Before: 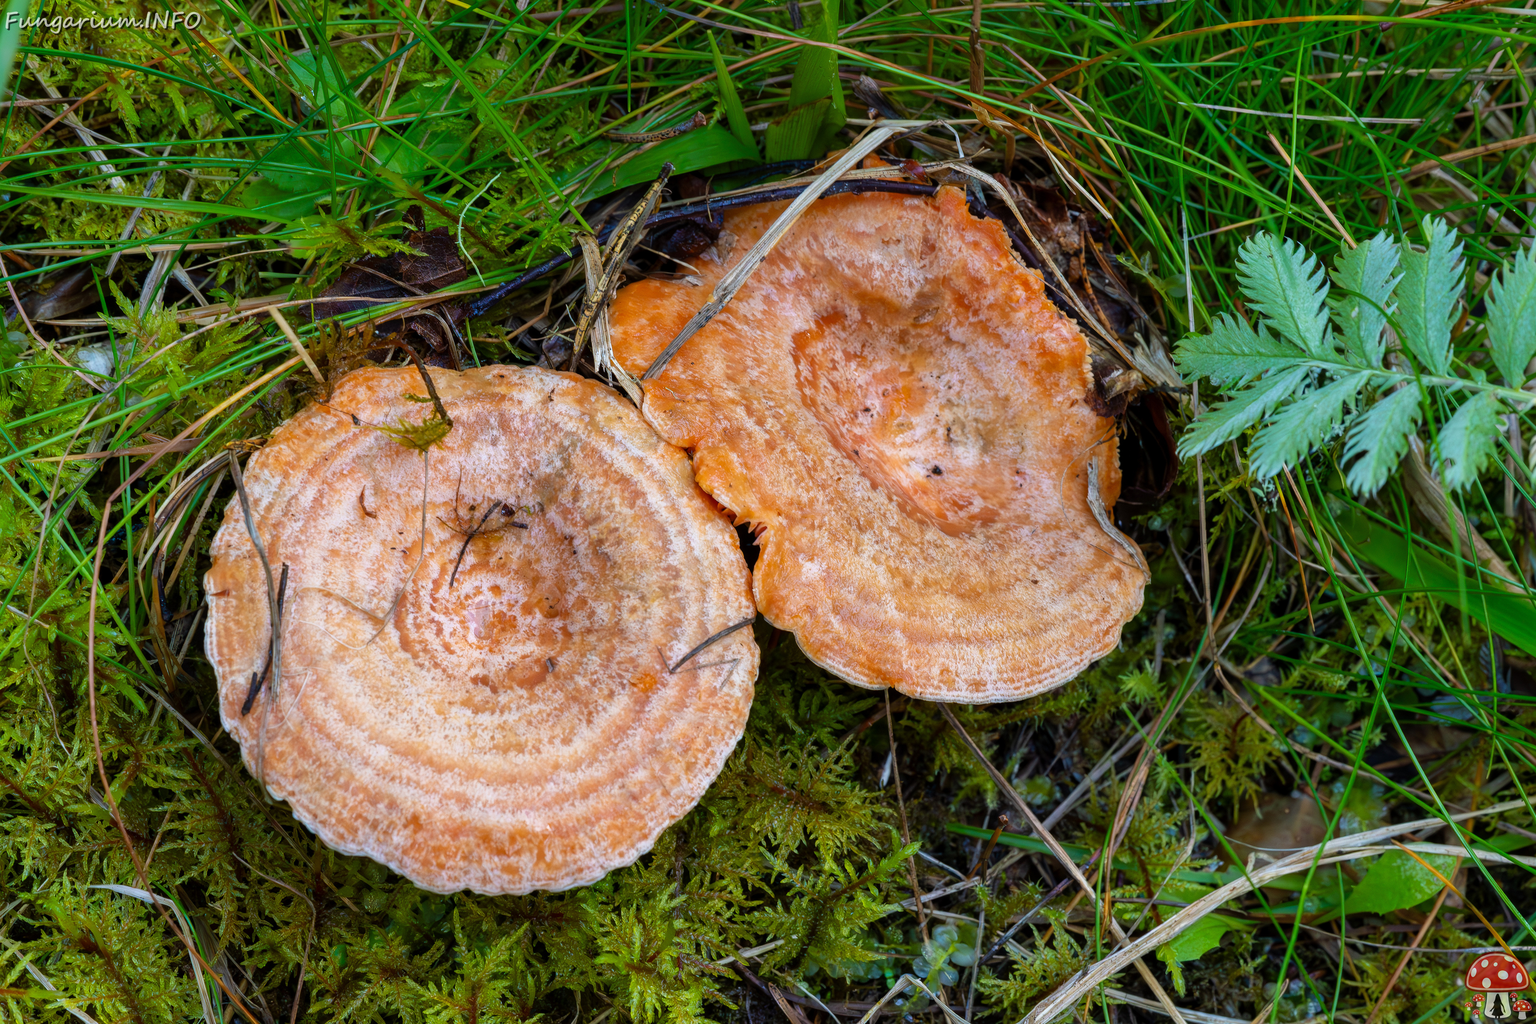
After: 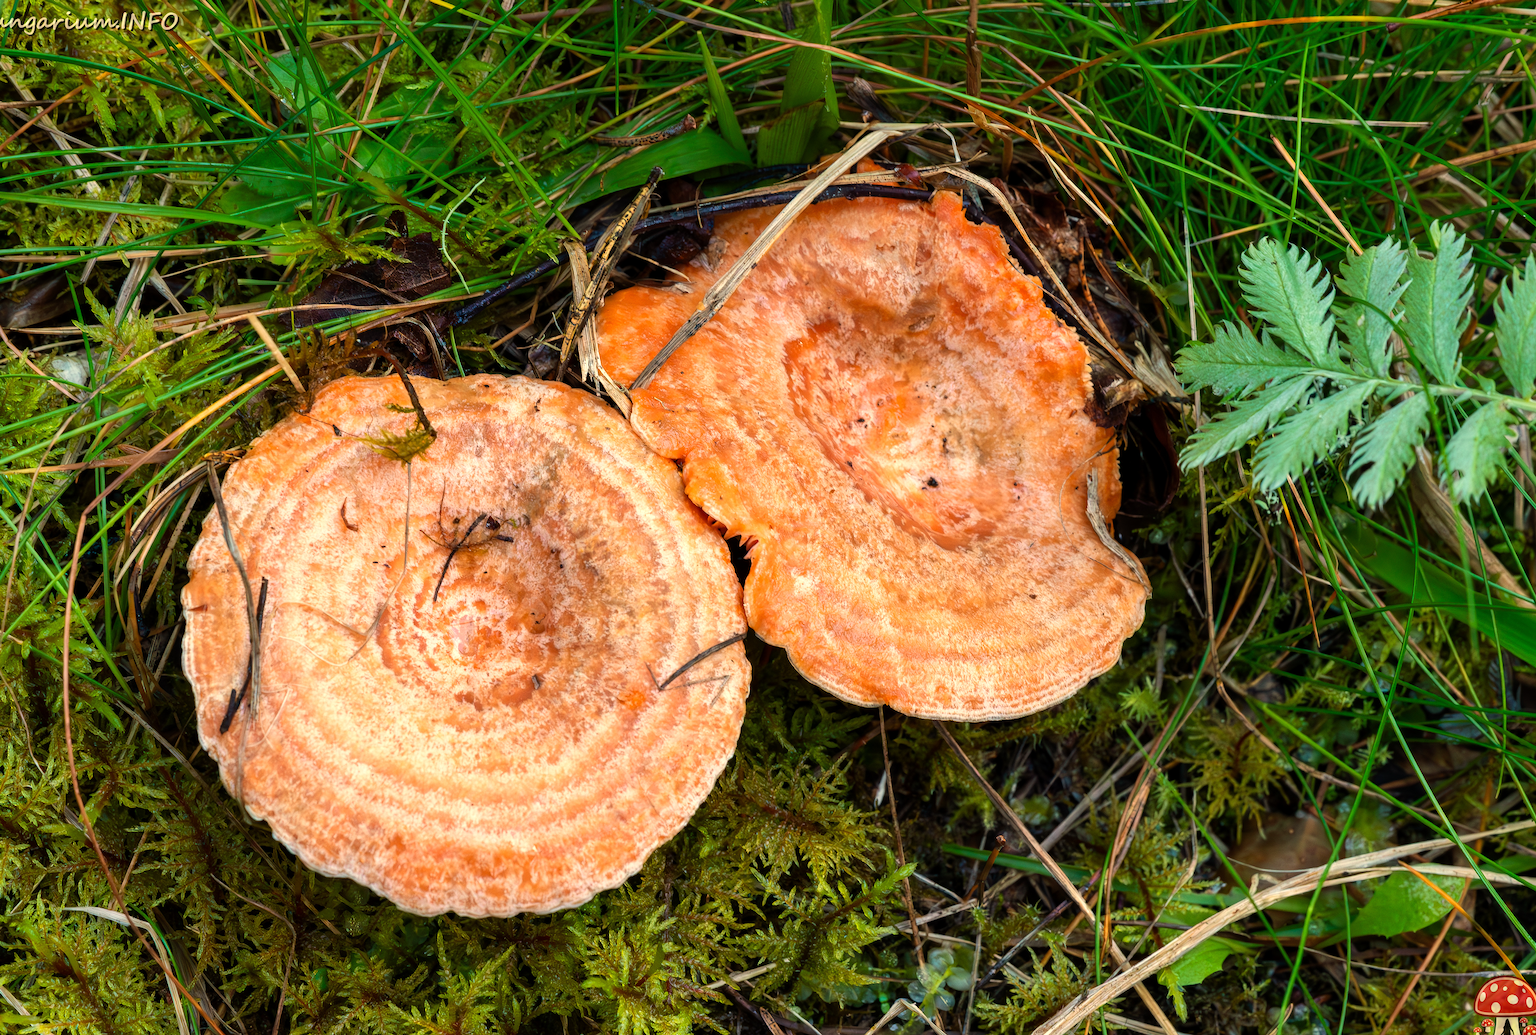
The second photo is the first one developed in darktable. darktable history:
crop and rotate: left 1.774%, right 0.633%, bottom 1.28%
white balance: red 1.138, green 0.996, blue 0.812
tone equalizer: -8 EV -0.417 EV, -7 EV -0.389 EV, -6 EV -0.333 EV, -5 EV -0.222 EV, -3 EV 0.222 EV, -2 EV 0.333 EV, -1 EV 0.389 EV, +0 EV 0.417 EV, edges refinement/feathering 500, mask exposure compensation -1.57 EV, preserve details no
